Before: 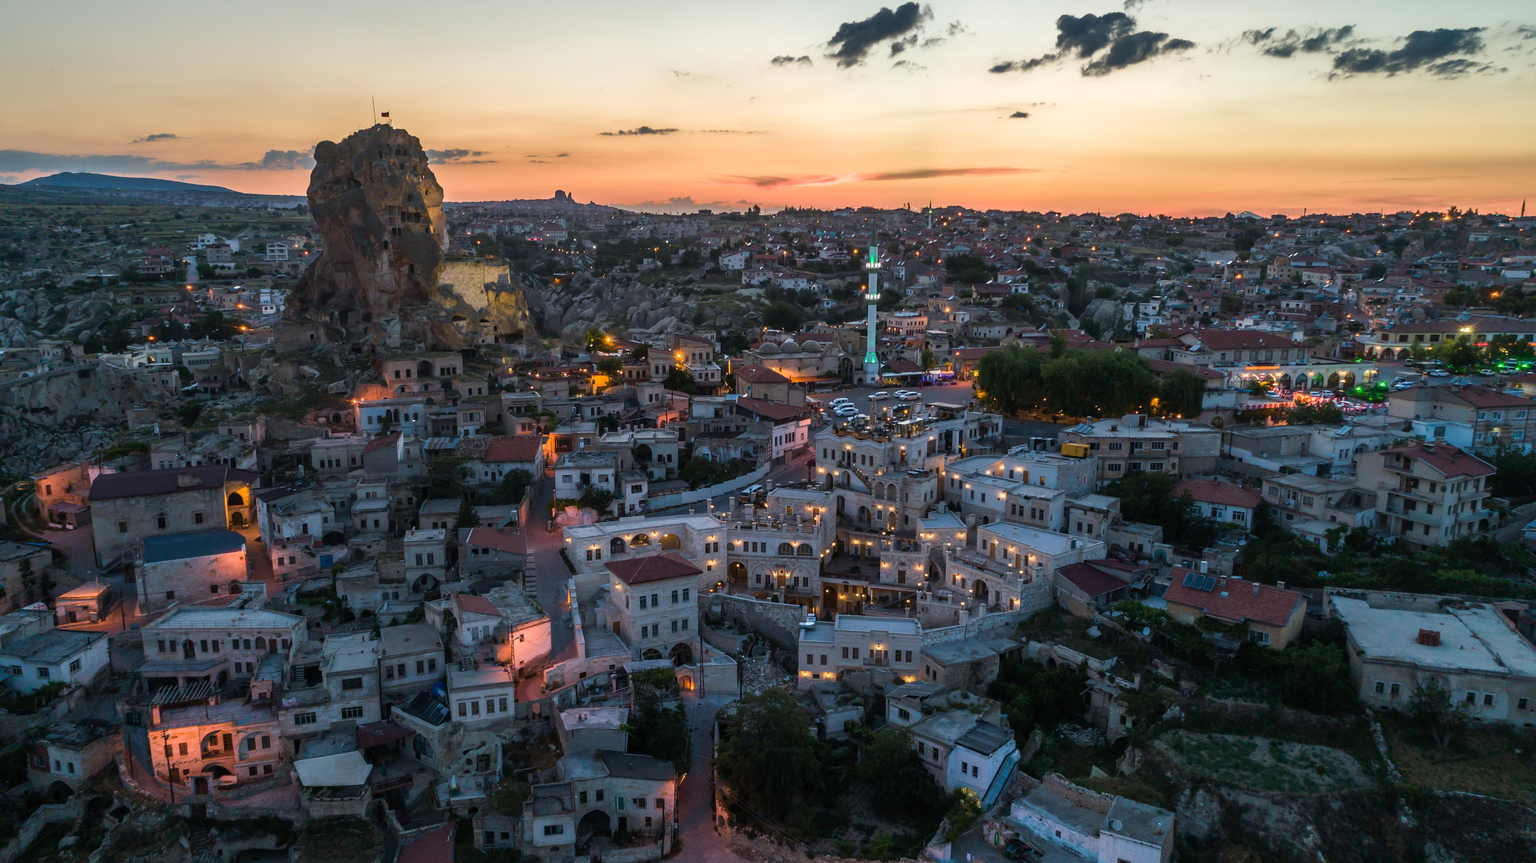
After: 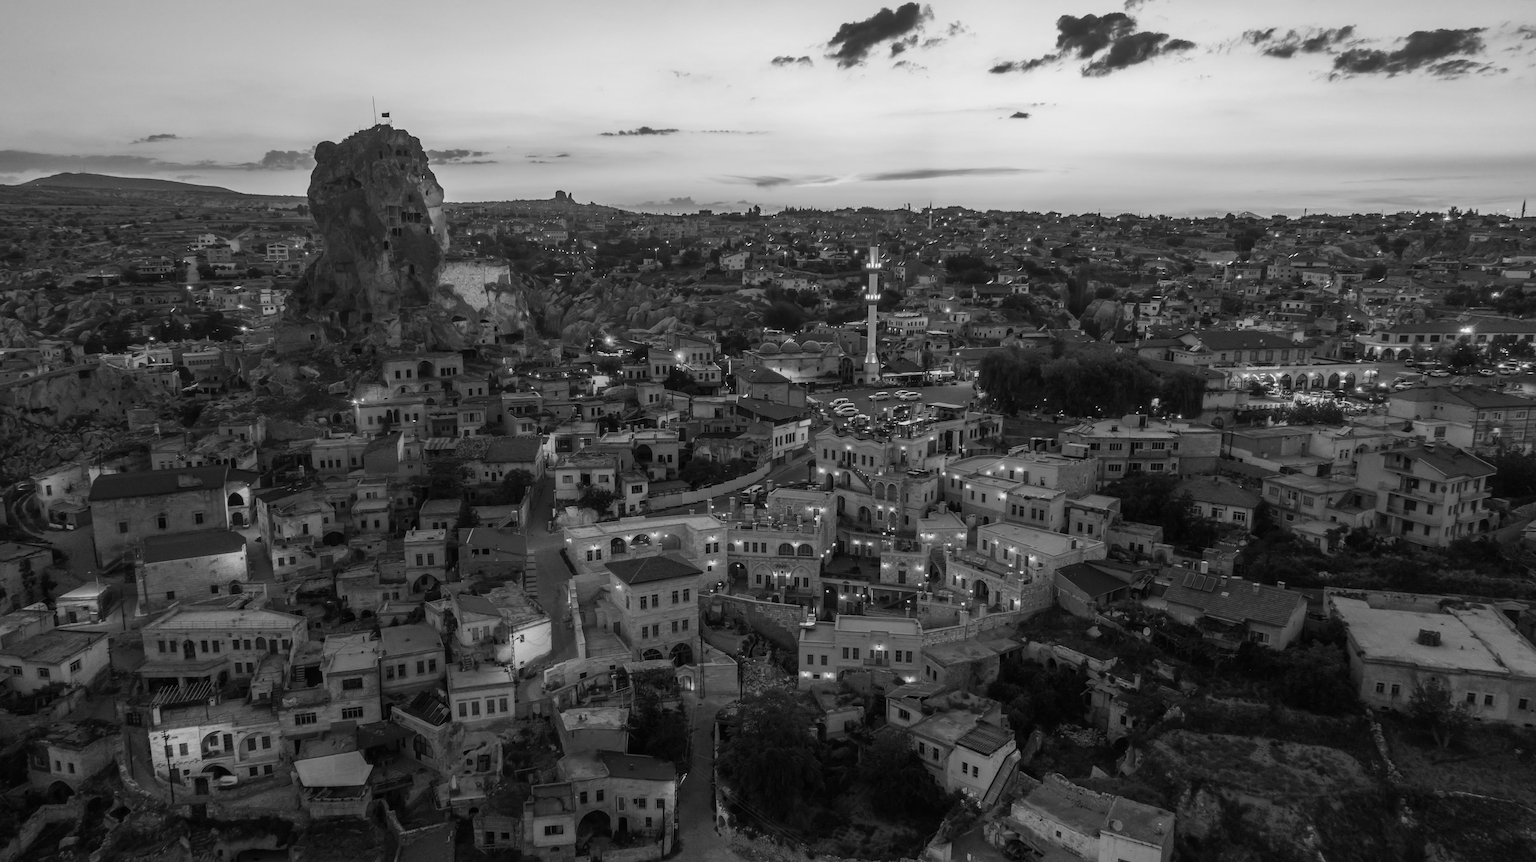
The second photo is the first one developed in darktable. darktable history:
monochrome: a 73.58, b 64.21
white balance: red 1.004, blue 1.024
